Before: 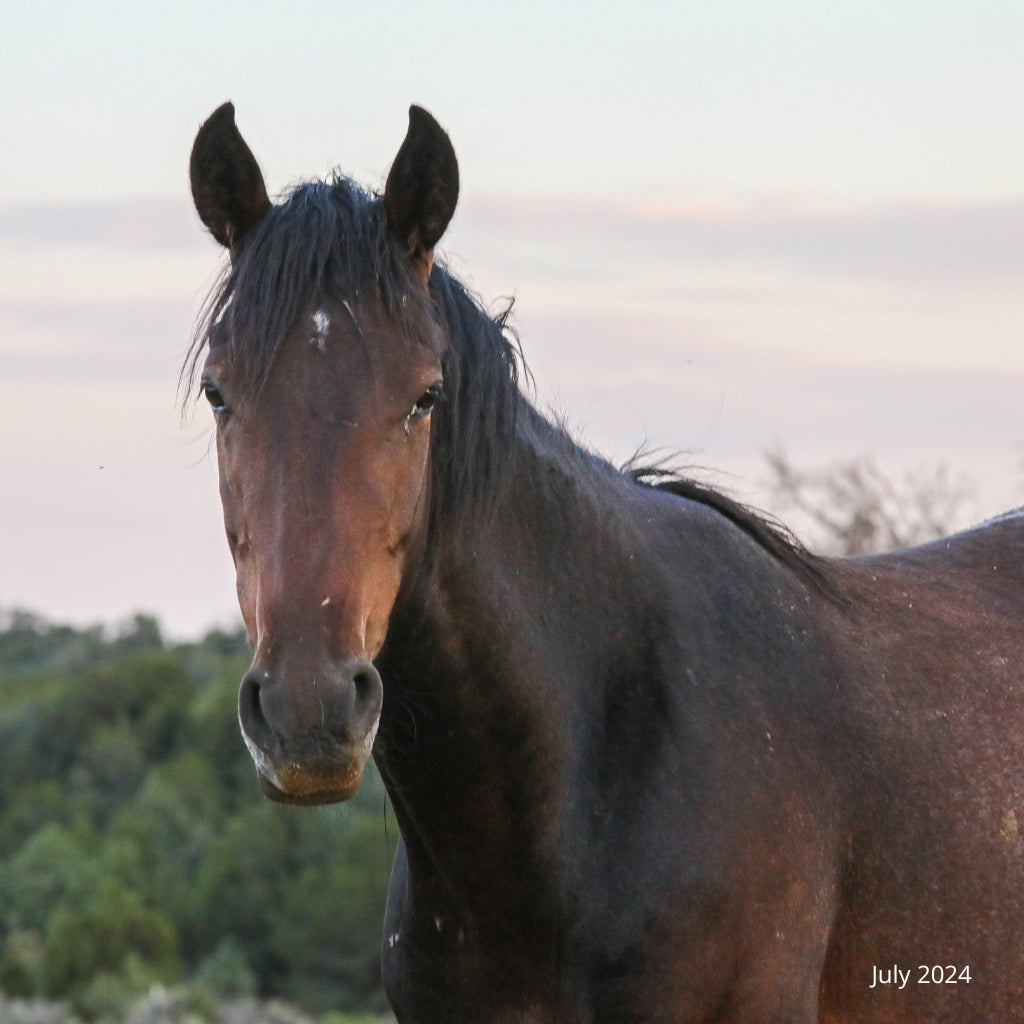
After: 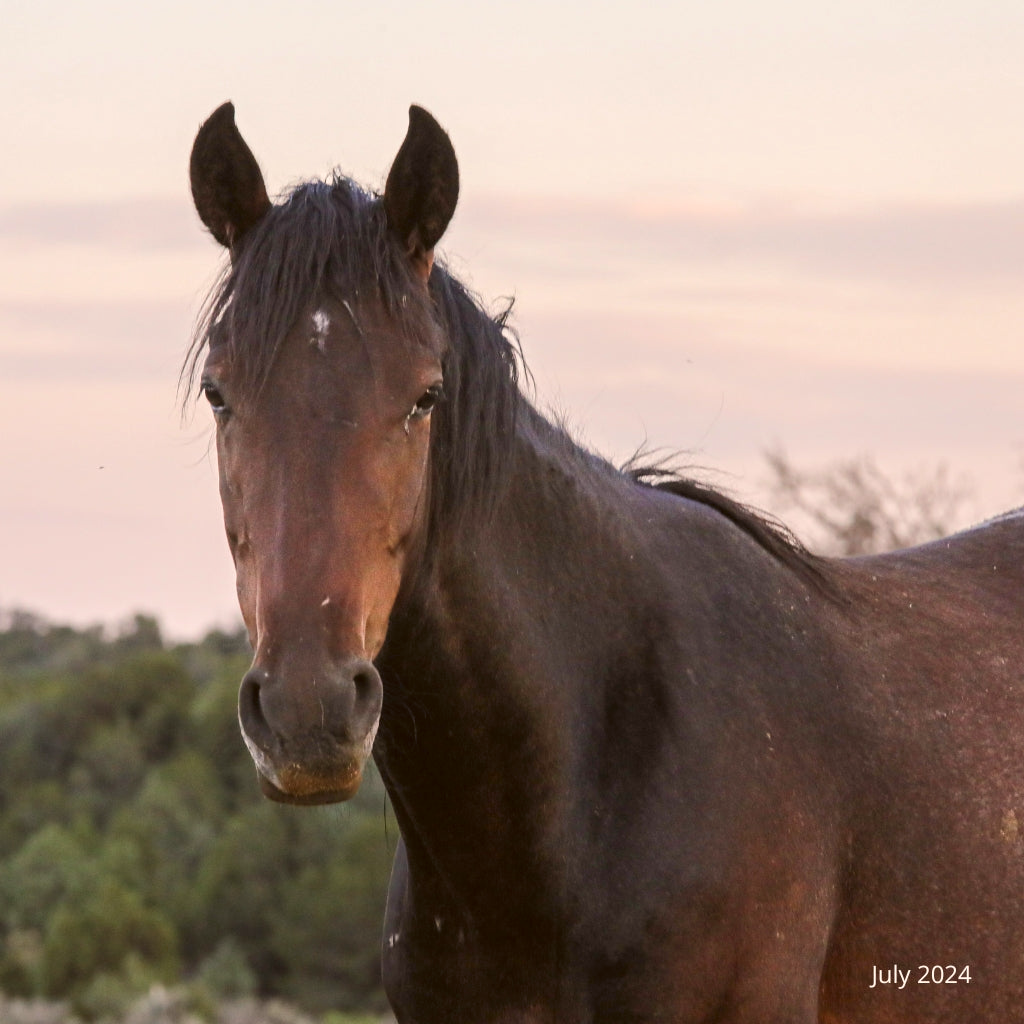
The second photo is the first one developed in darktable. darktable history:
color correction: highlights a* 6.27, highlights b* 8.19, shadows a* 5.94, shadows b* 7.23, saturation 0.9
color zones: curves: ch0 [(0, 0.5) (0.143, 0.5) (0.286, 0.5) (0.429, 0.5) (0.571, 0.5) (0.714, 0.476) (0.857, 0.5) (1, 0.5)]; ch2 [(0, 0.5) (0.143, 0.5) (0.286, 0.5) (0.429, 0.5) (0.571, 0.5) (0.714, 0.487) (0.857, 0.5) (1, 0.5)]
